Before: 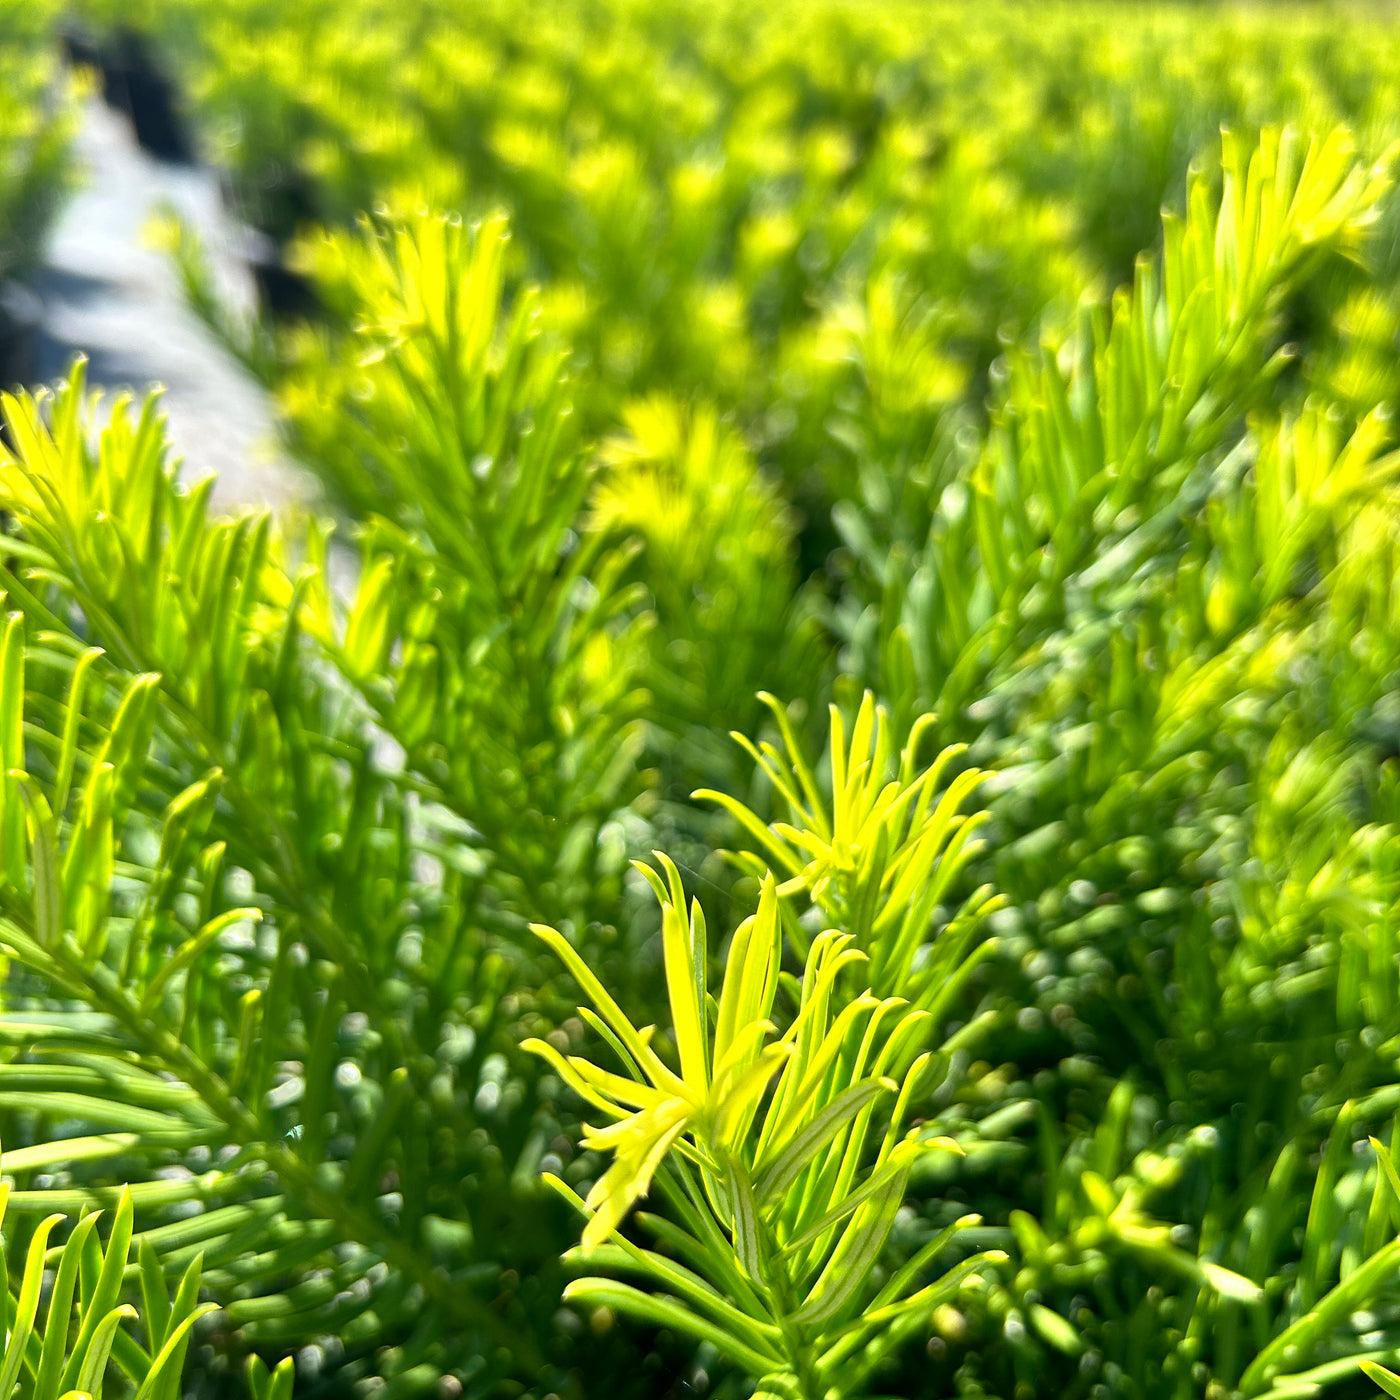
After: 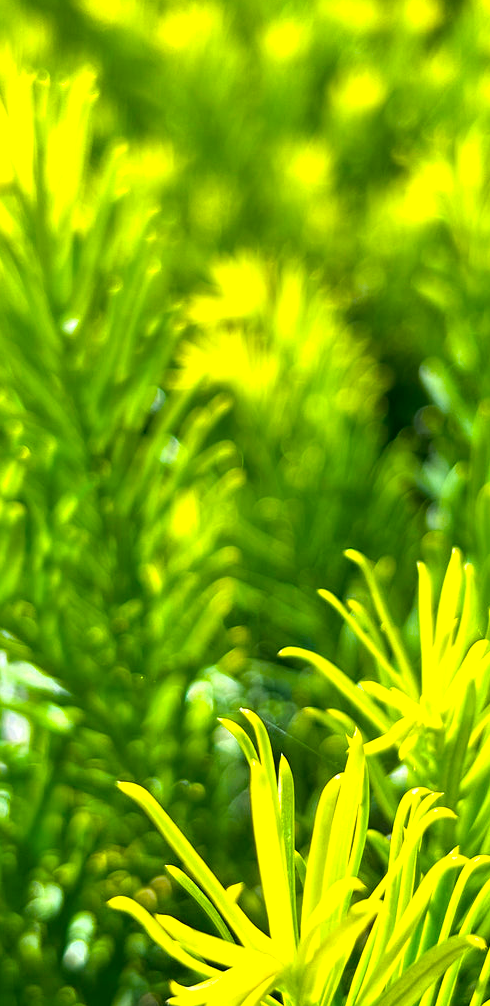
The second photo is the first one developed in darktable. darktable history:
crop and rotate: left 29.498%, top 10.195%, right 35.498%, bottom 17.926%
color balance rgb: perceptual saturation grading › global saturation 59.774%, perceptual saturation grading › highlights 19.564%, perceptual saturation grading › shadows -49.487%, perceptual brilliance grading › highlights 8.638%, perceptual brilliance grading › mid-tones 3.586%, perceptual brilliance grading › shadows 1.676%, global vibrance 20%
shadows and highlights: shadows -8.31, white point adjustment 1.51, highlights 9.51
color calibration: illuminant as shot in camera, x 0.358, y 0.373, temperature 4628.91 K, saturation algorithm version 1 (2020)
